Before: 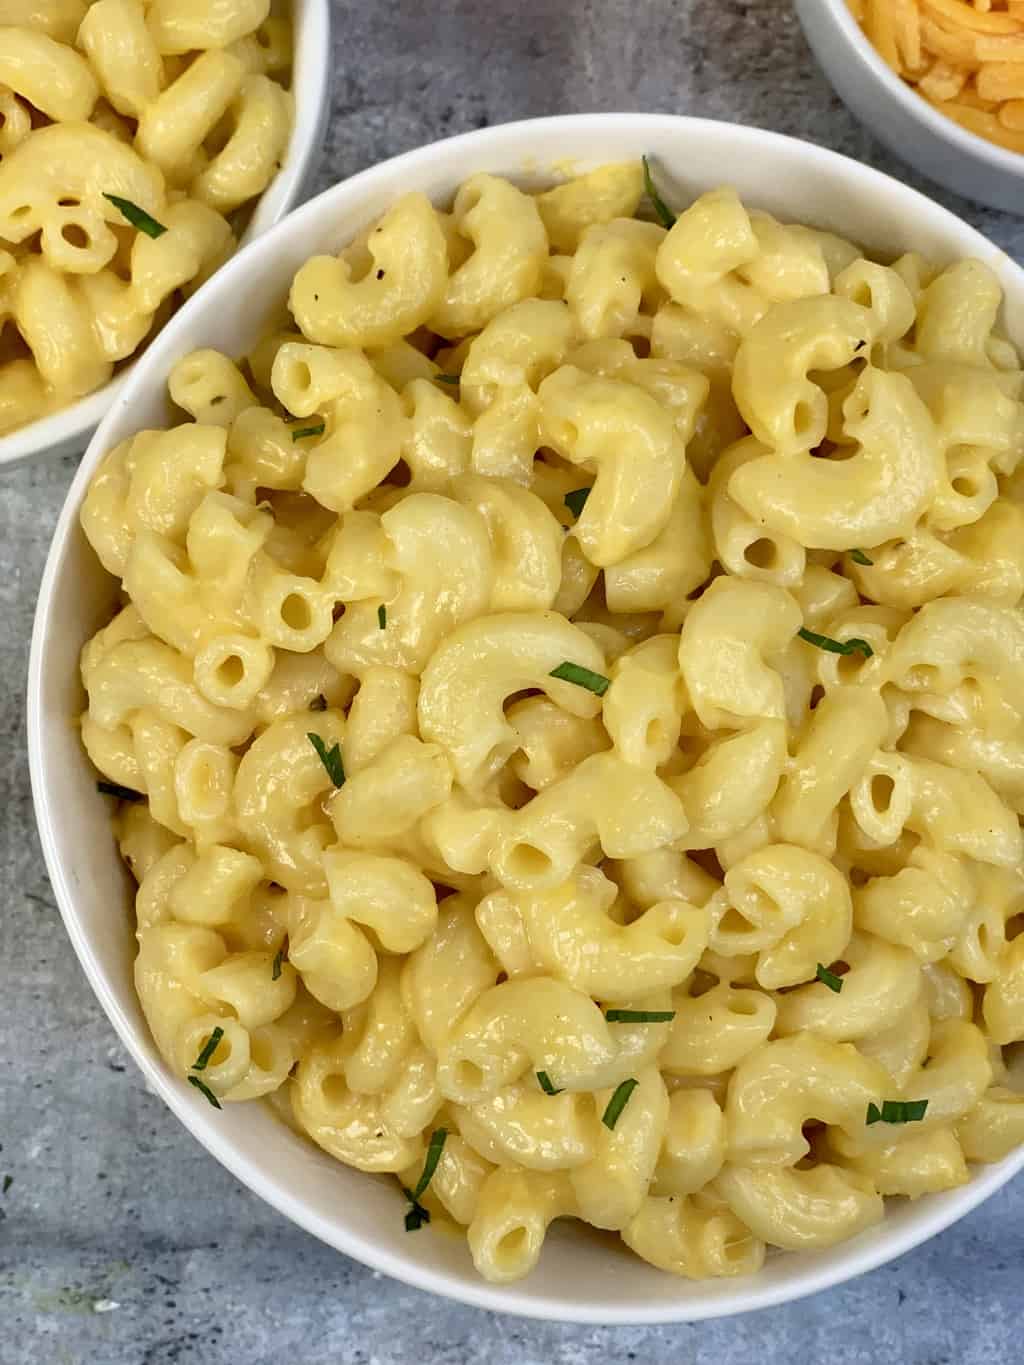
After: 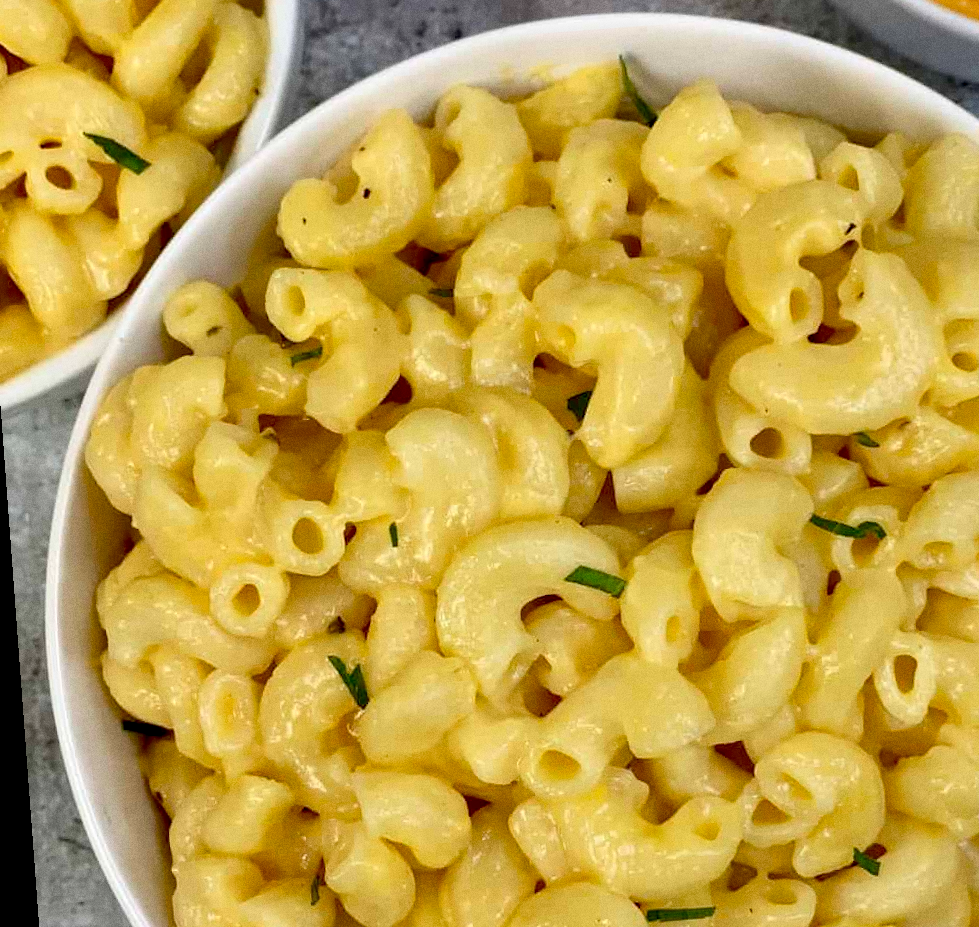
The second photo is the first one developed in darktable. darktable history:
grain: coarseness 0.09 ISO
exposure: black level correction 0.011, compensate highlight preservation false
color correction: saturation 0.98
rotate and perspective: rotation -4.25°, automatic cropping off
crop: left 3.015%, top 8.969%, right 9.647%, bottom 26.457%
